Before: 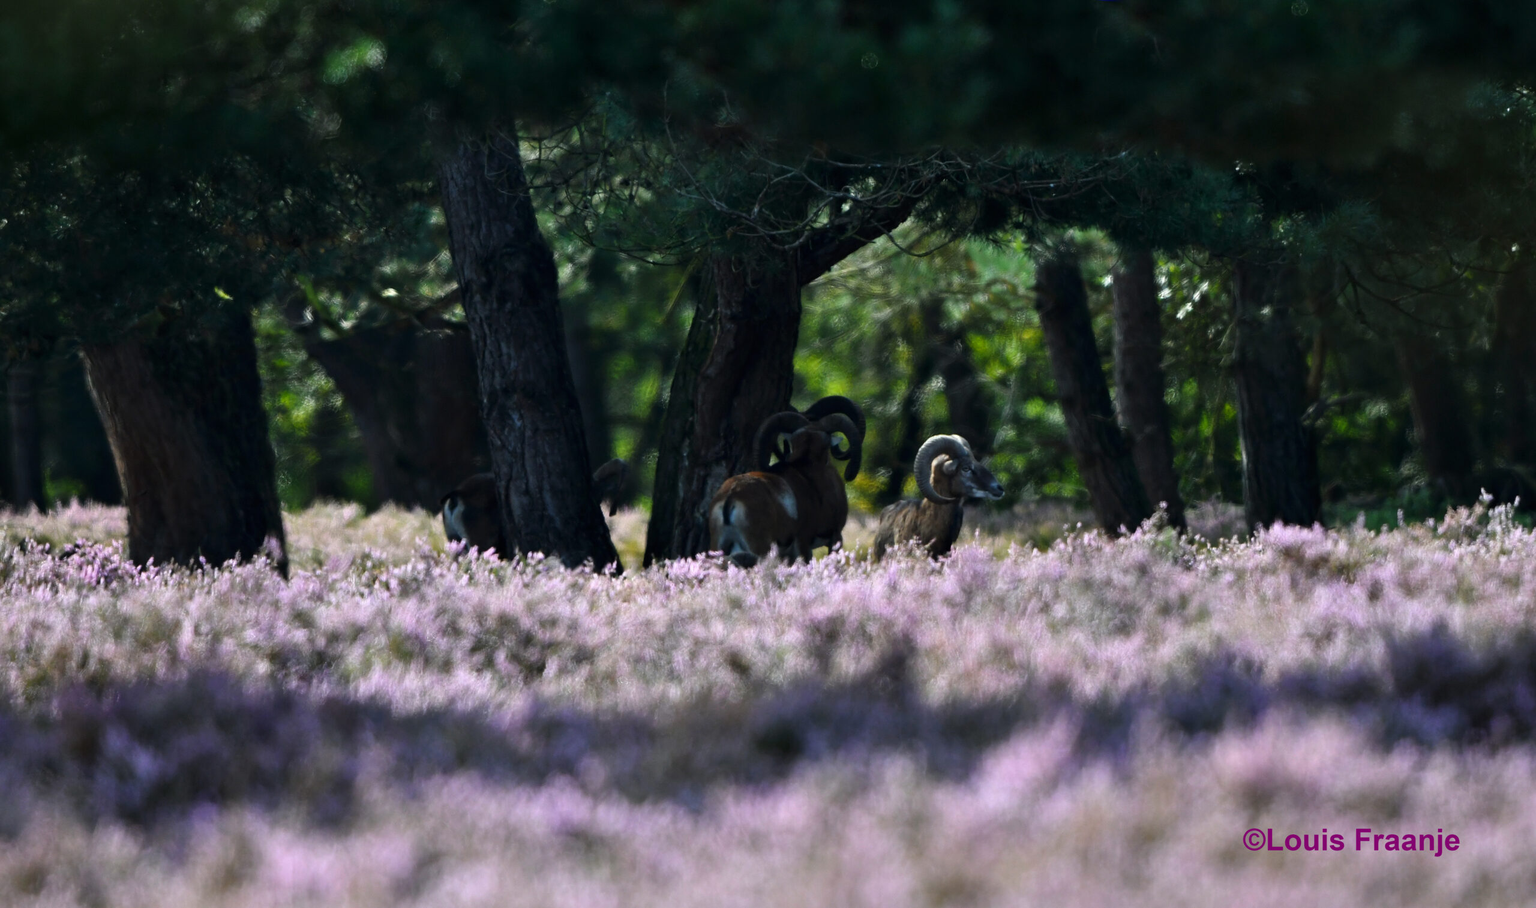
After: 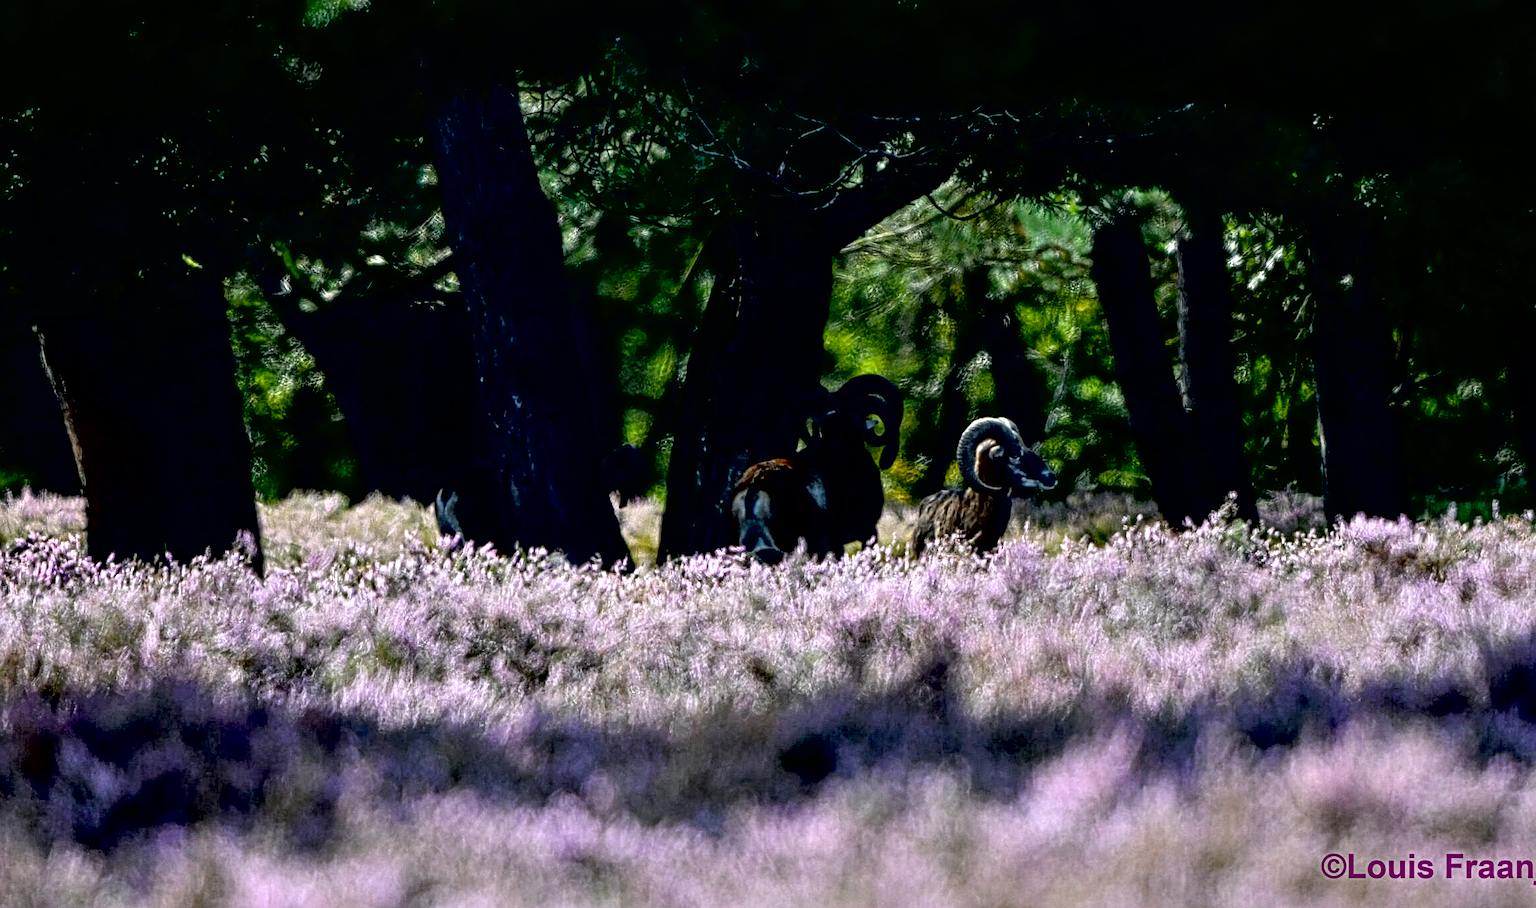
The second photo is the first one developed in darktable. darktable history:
crop: left 3.305%, top 6.436%, right 6.389%, bottom 3.258%
exposure: black level correction 0.025, exposure 0.182 EV, compensate highlight preservation false
local contrast: mode bilateral grid, contrast 20, coarseness 3, detail 300%, midtone range 0.2
